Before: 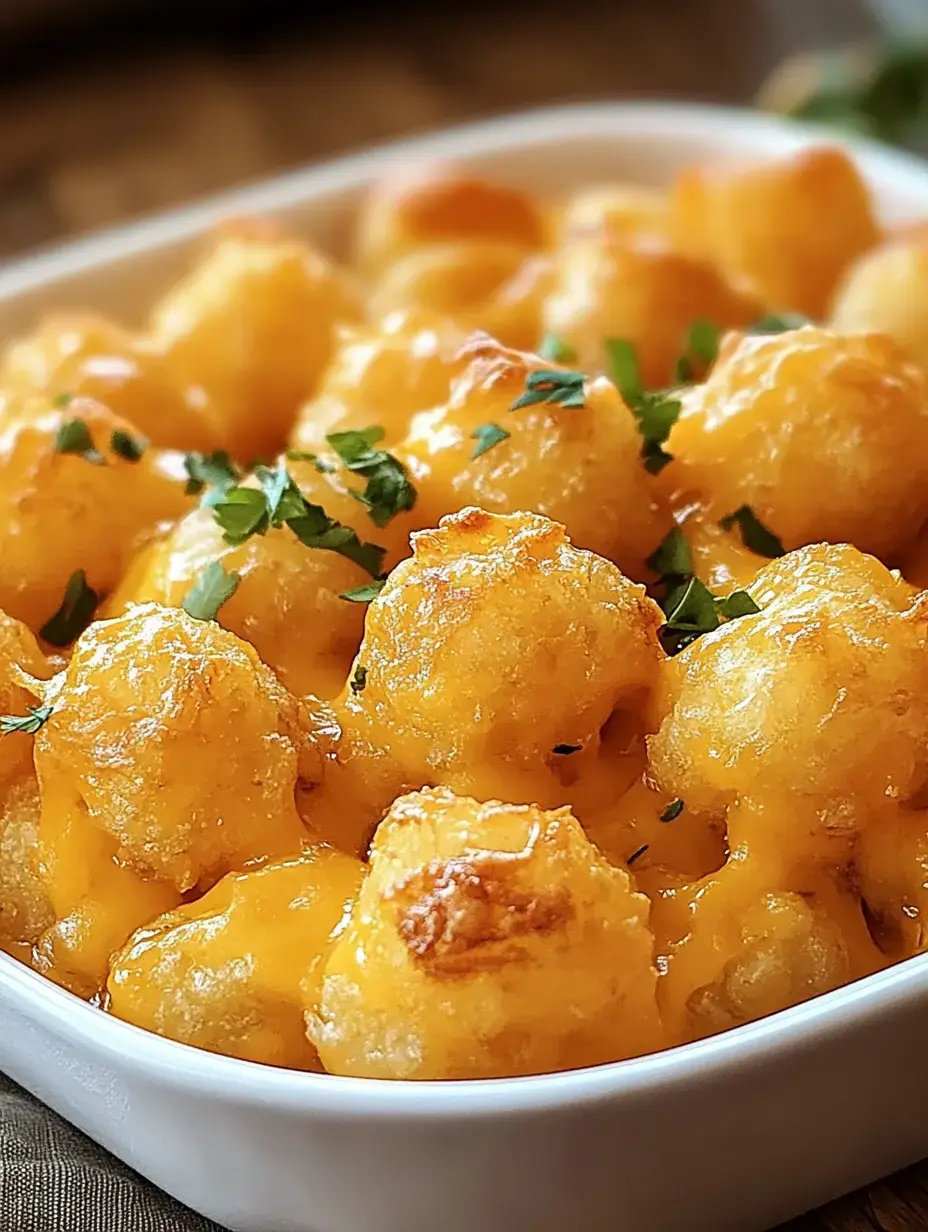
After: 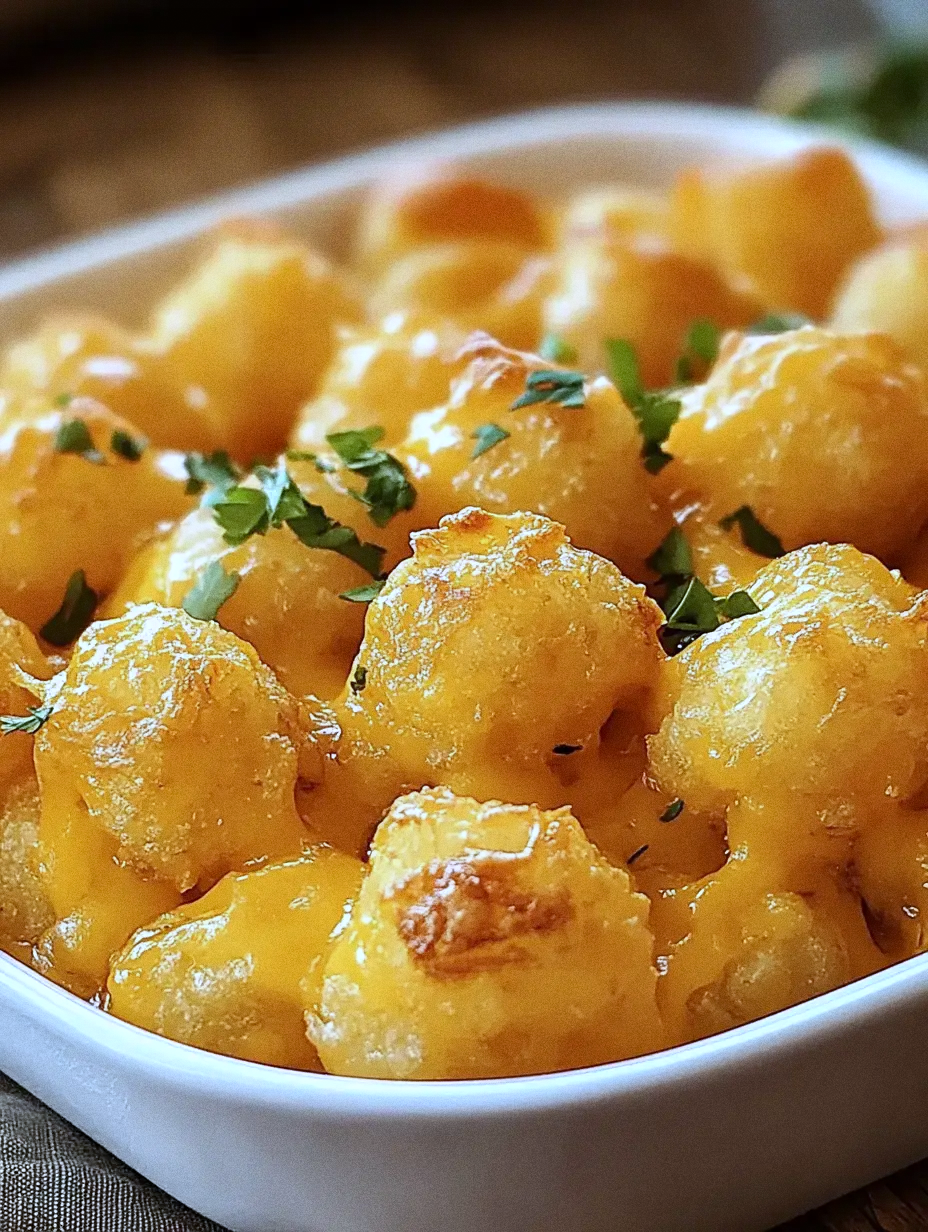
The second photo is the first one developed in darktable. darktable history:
grain: coarseness 0.09 ISO
white balance: red 0.926, green 1.003, blue 1.133
